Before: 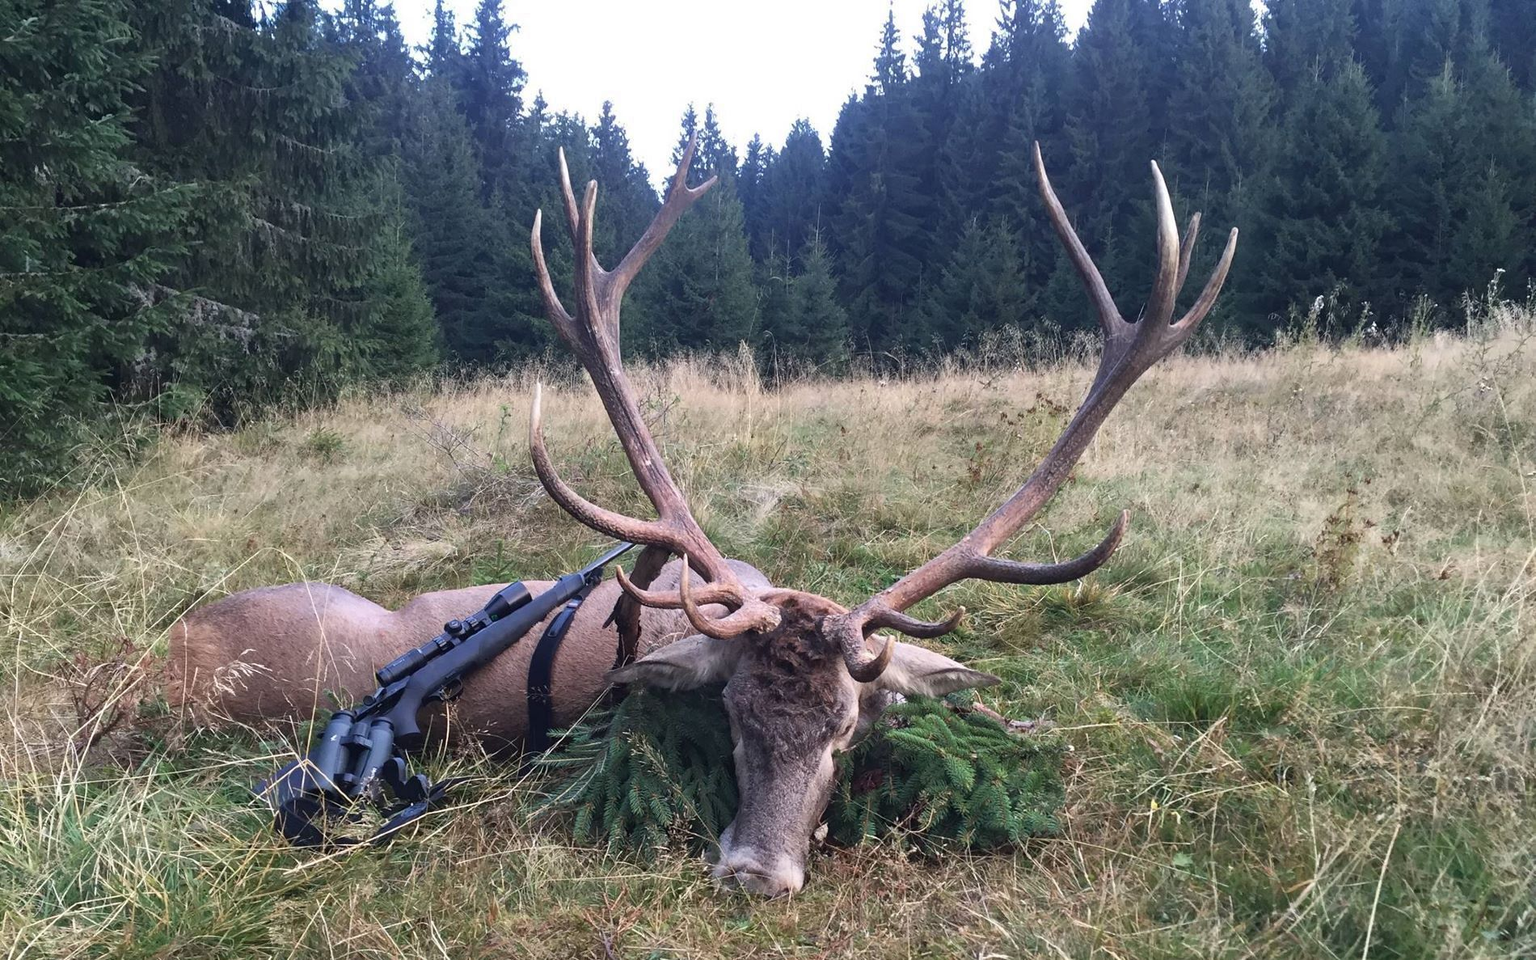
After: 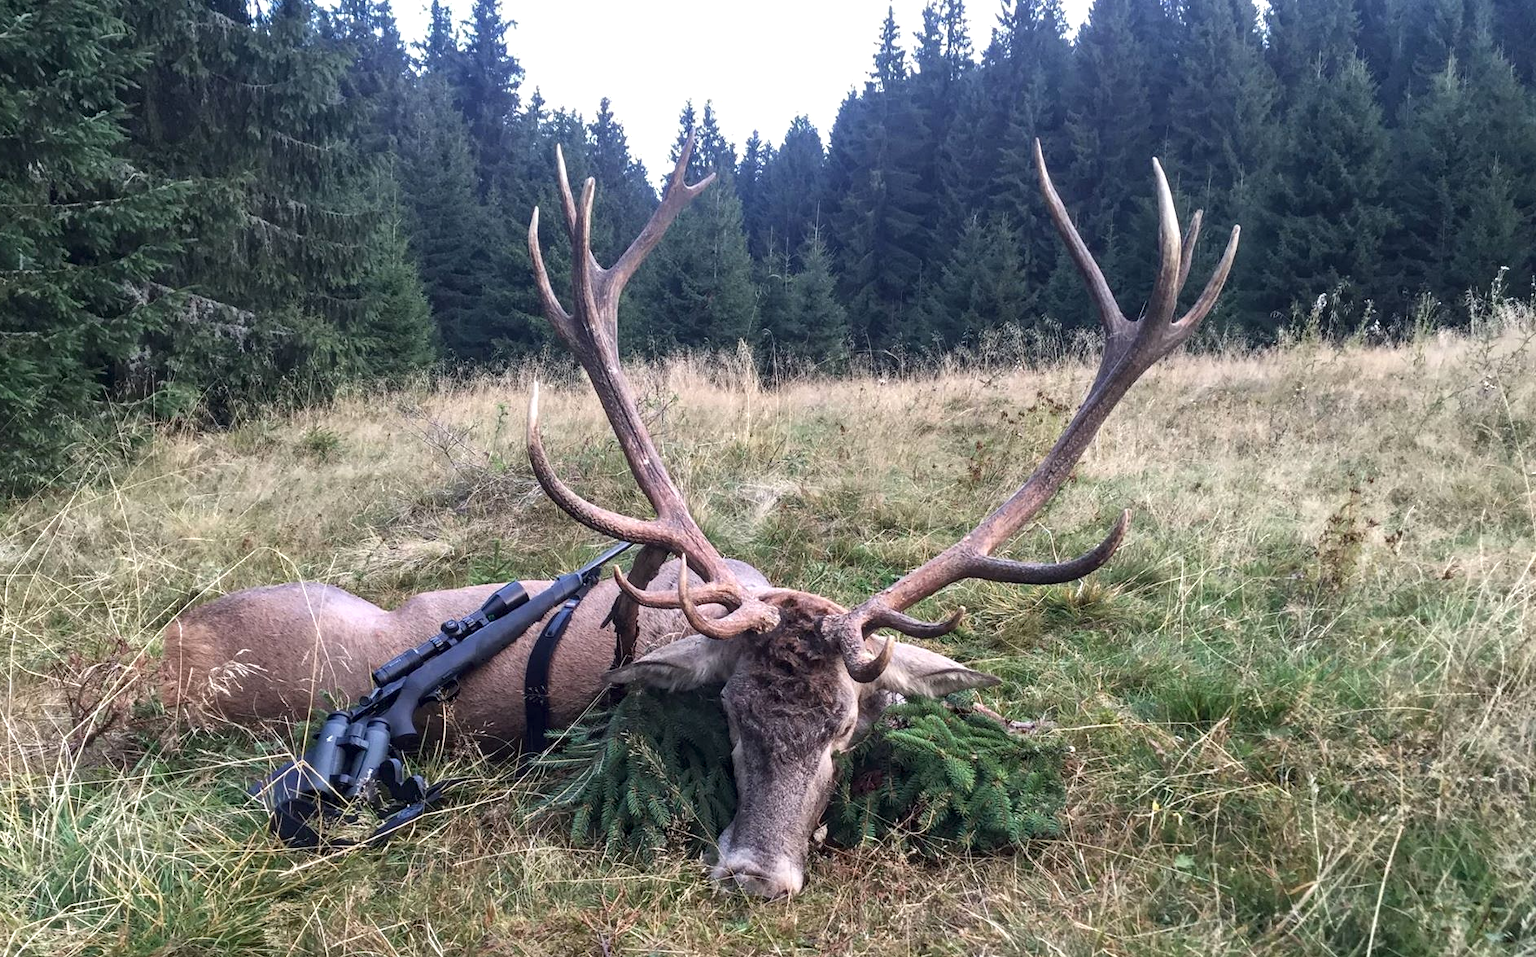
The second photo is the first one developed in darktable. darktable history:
local contrast: detail 130%
exposure: exposure 0.127 EV, compensate highlight preservation false
crop: left 0.434%, top 0.485%, right 0.244%, bottom 0.386%
